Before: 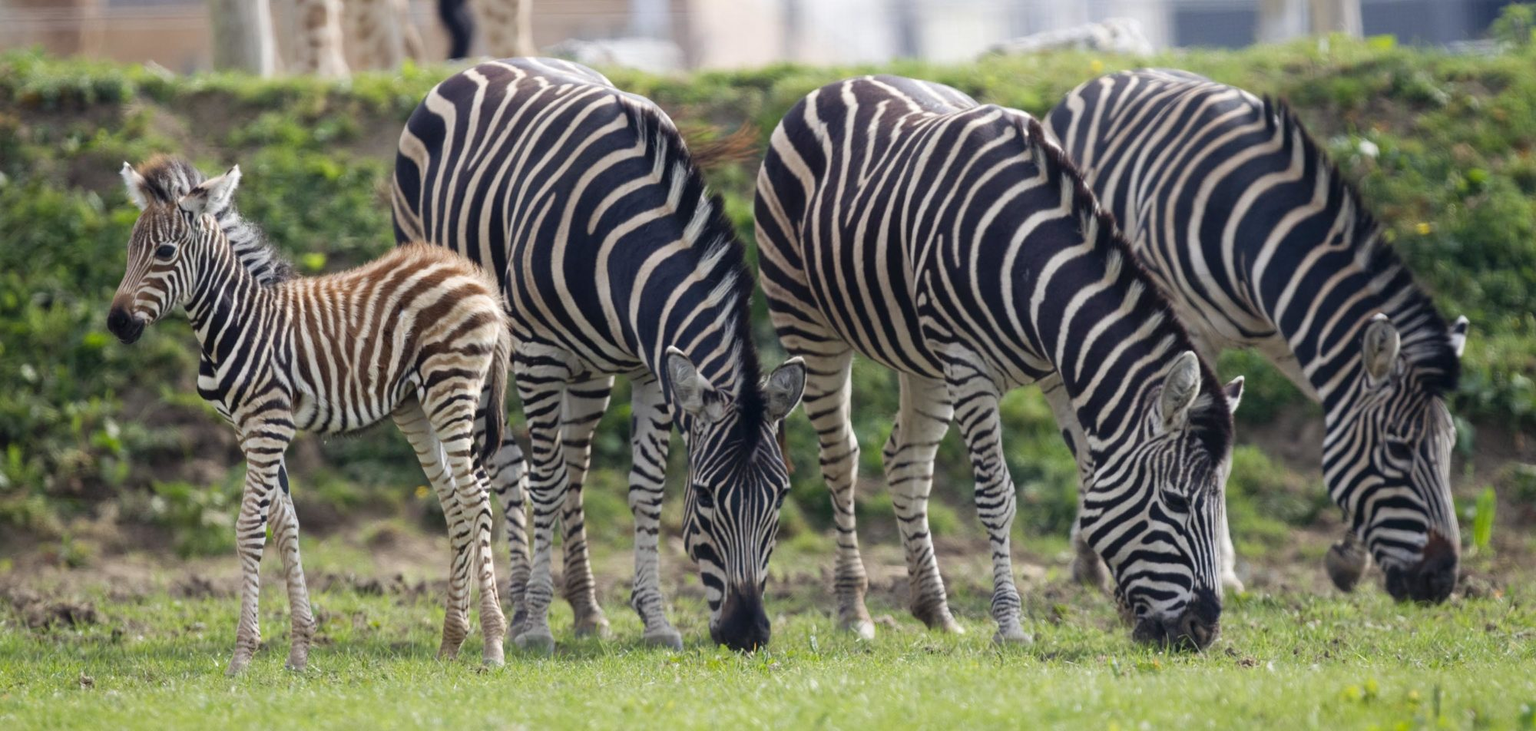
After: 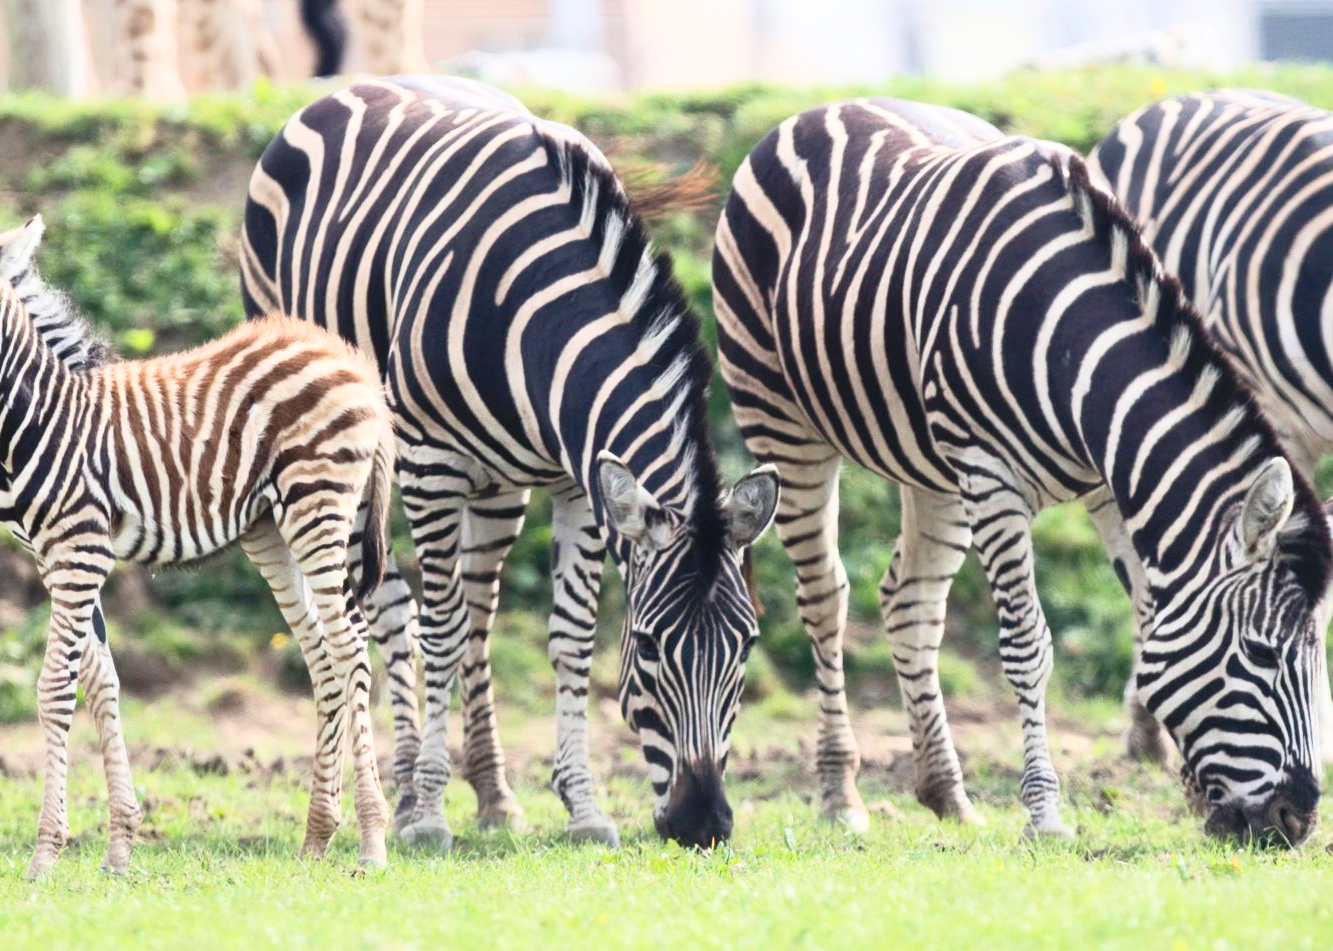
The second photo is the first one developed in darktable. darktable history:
crop and rotate: left 13.537%, right 19.796%
contrast brightness saturation: contrast 0.39, brightness 0.53
